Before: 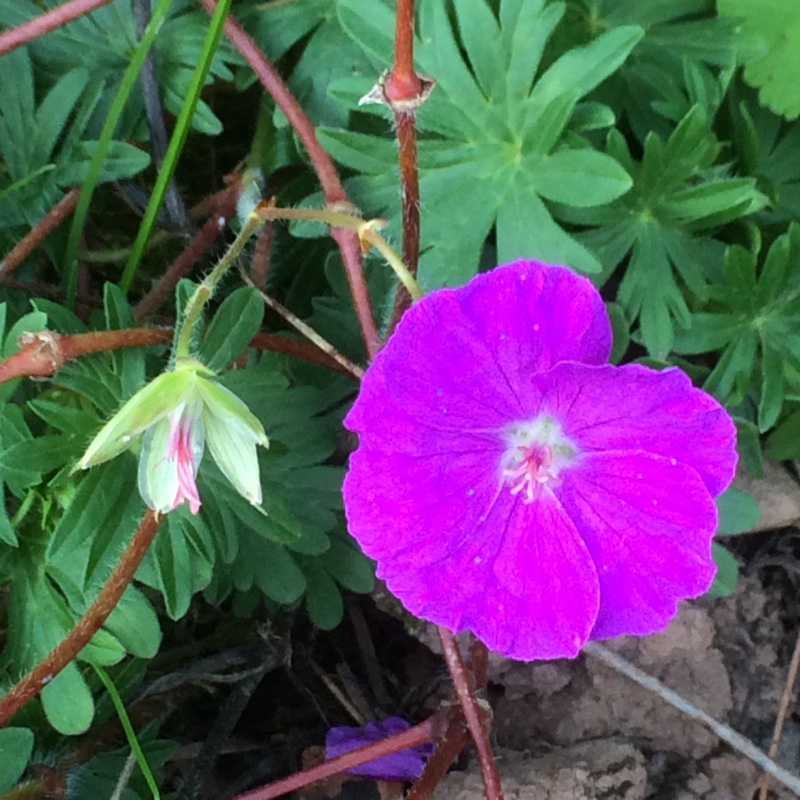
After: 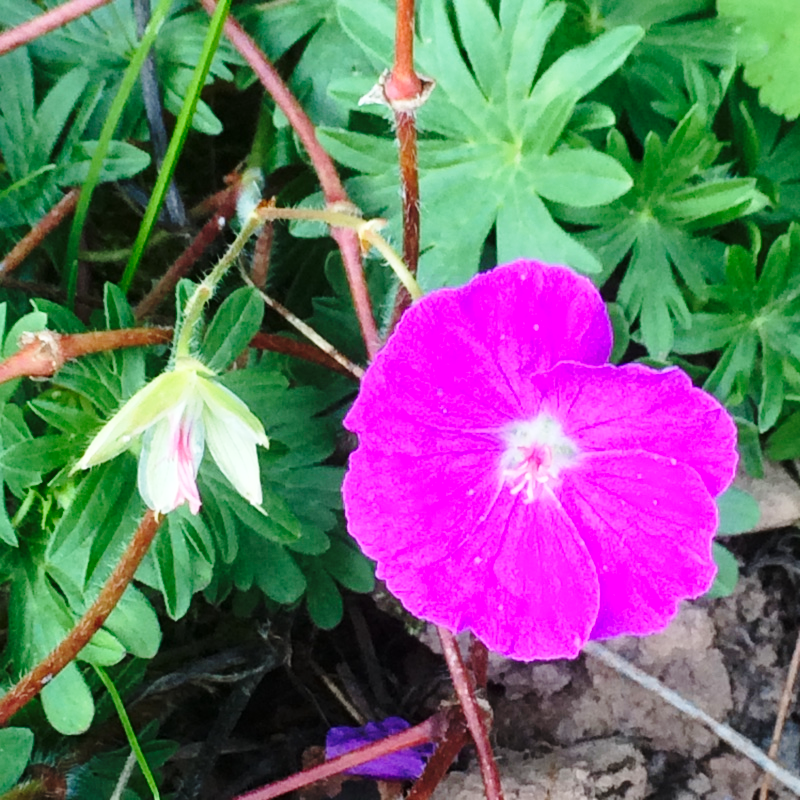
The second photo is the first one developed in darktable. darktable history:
base curve: curves: ch0 [(0, 0) (0.028, 0.03) (0.121, 0.232) (0.46, 0.748) (0.859, 0.968) (1, 1)], preserve colors none
tone equalizer: smoothing diameter 2.17%, edges refinement/feathering 19.31, mask exposure compensation -1.57 EV, filter diffusion 5
